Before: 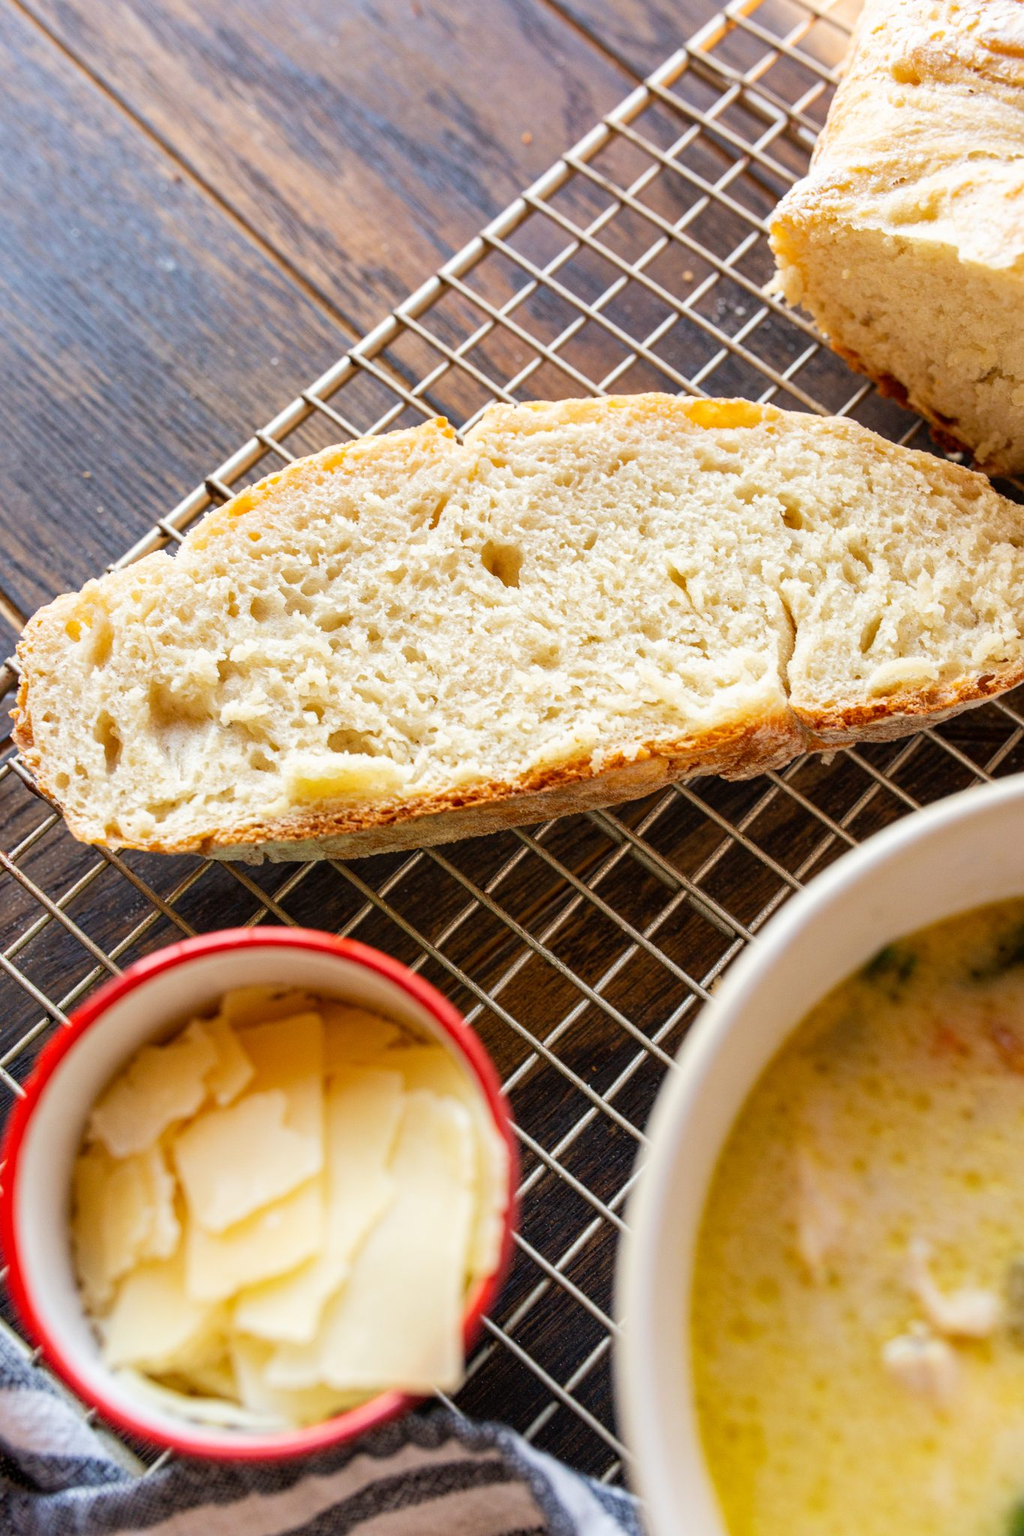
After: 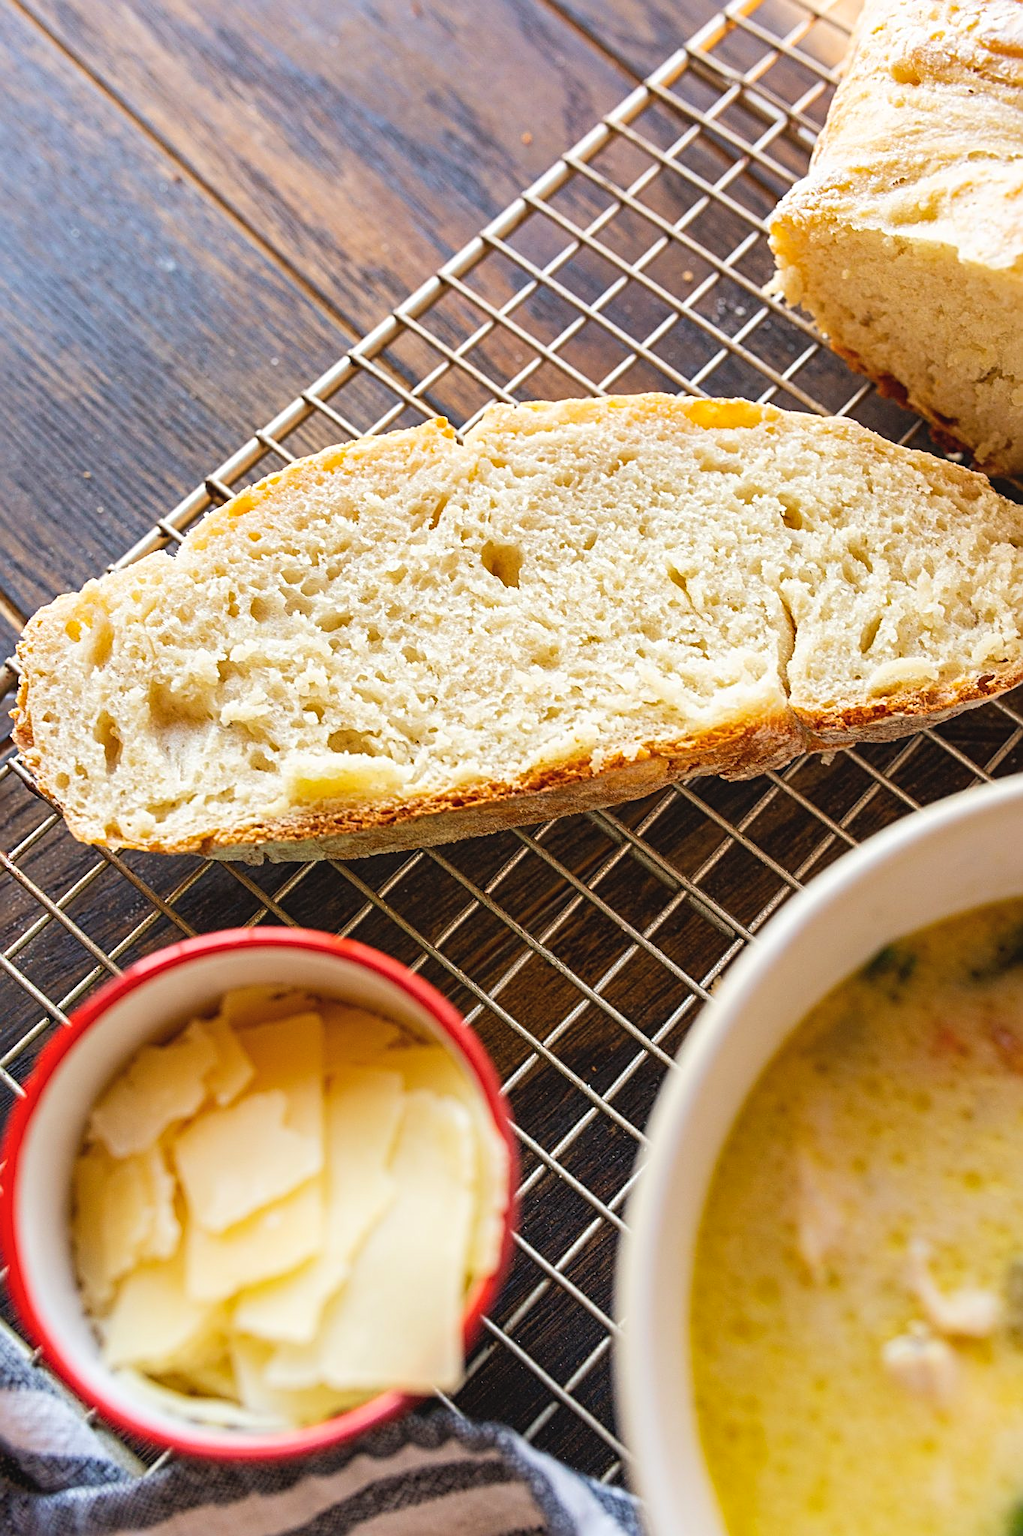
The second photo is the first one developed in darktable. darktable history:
sharpen: radius 2.601, amount 0.689
color balance rgb: global offset › luminance 0.492%, perceptual saturation grading › global saturation 0.499%, global vibrance 20%
tone equalizer: on, module defaults
